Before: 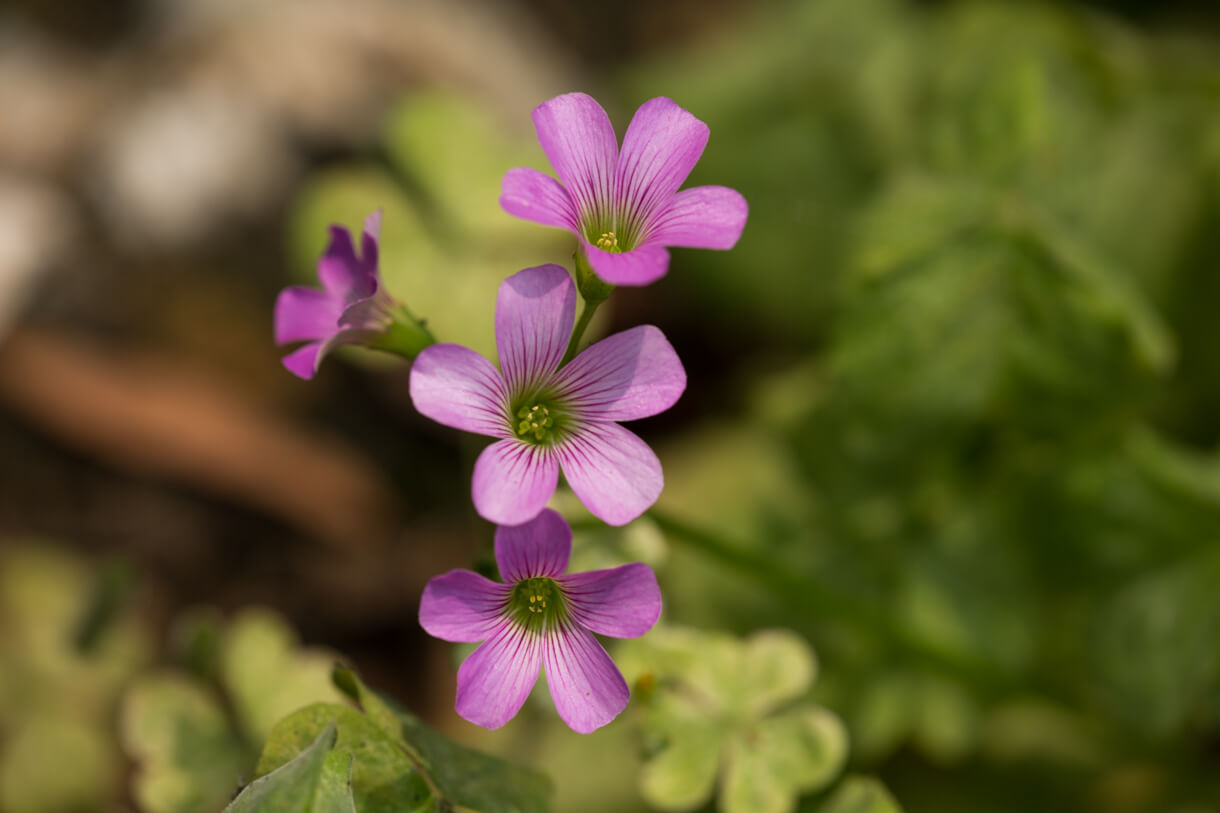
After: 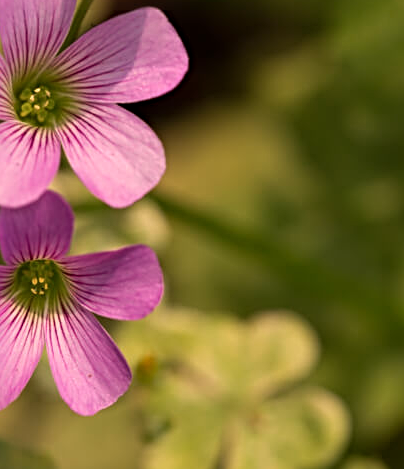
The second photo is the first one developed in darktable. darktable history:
crop: left 40.878%, top 39.176%, right 25.993%, bottom 3.081%
sharpen: radius 4
white balance: red 1.127, blue 0.943
